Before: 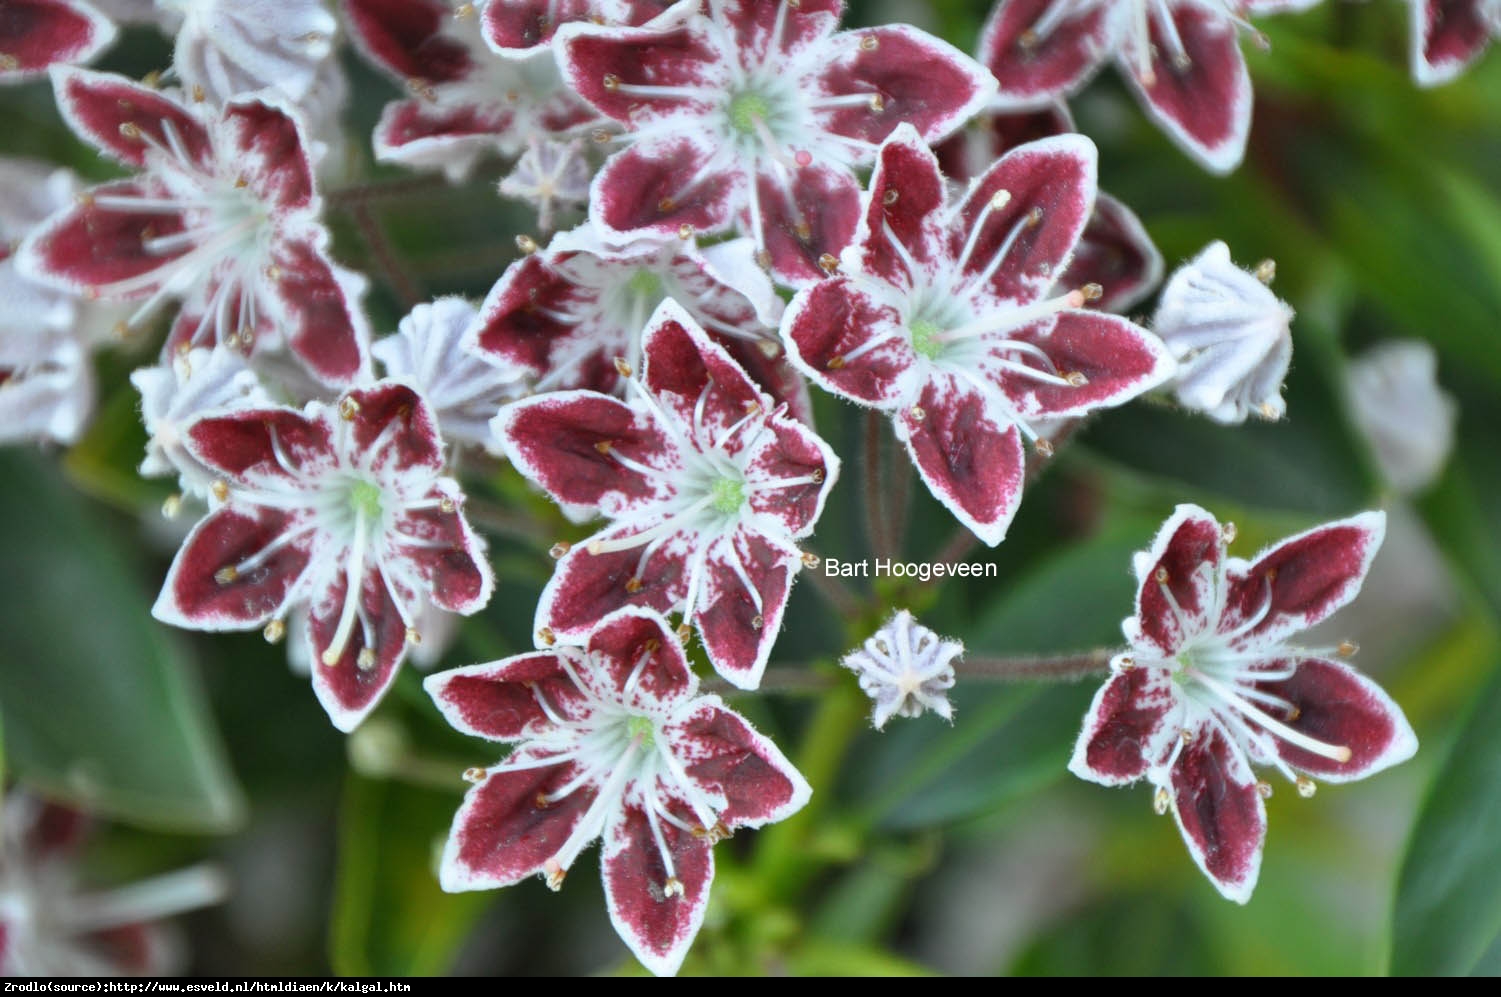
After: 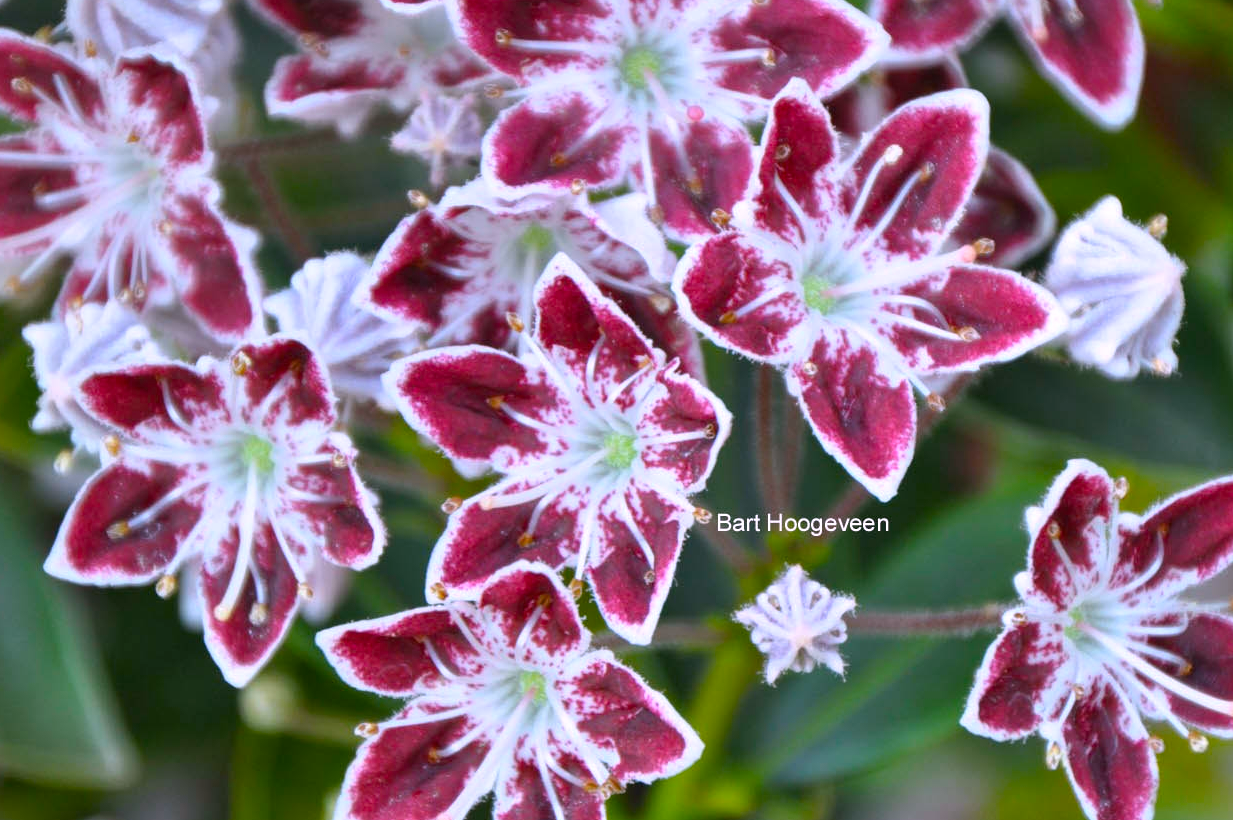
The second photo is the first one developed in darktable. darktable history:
white balance: red 1.066, blue 1.119
crop and rotate: left 7.196%, top 4.574%, right 10.605%, bottom 13.178%
color balance rgb: perceptual saturation grading › global saturation 25%, global vibrance 20%
